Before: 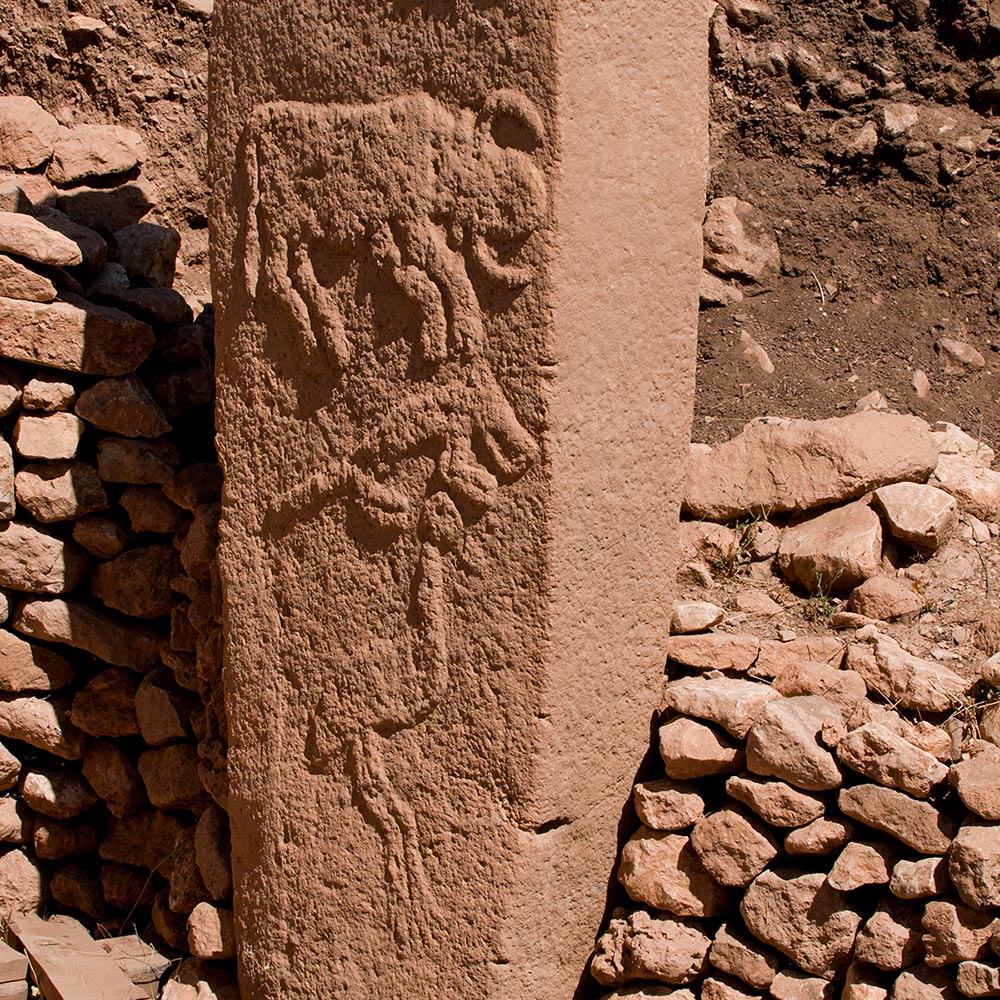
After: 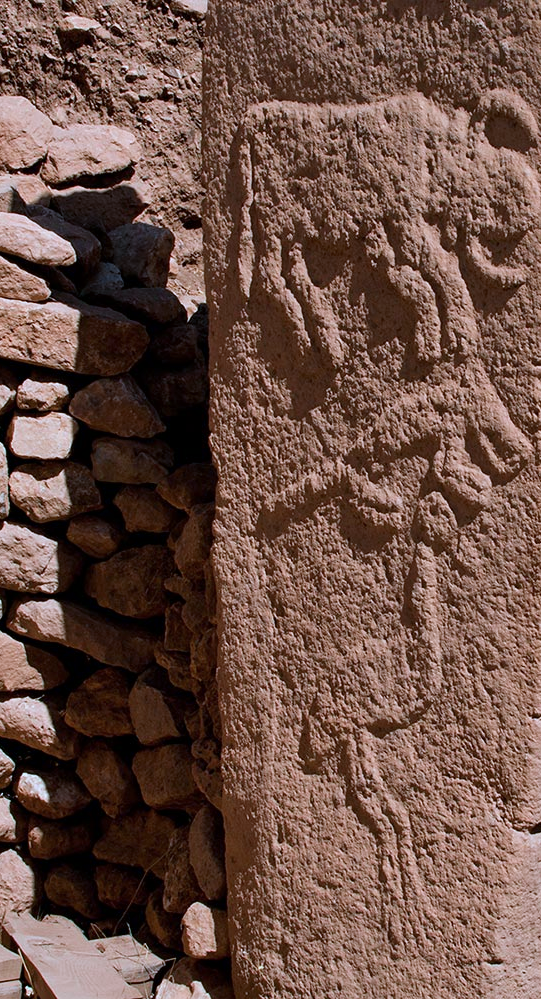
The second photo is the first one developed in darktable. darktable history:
color calibration: illuminant custom, x 0.389, y 0.387, temperature 3798.35 K
crop: left 0.612%, right 45.197%, bottom 0.088%
